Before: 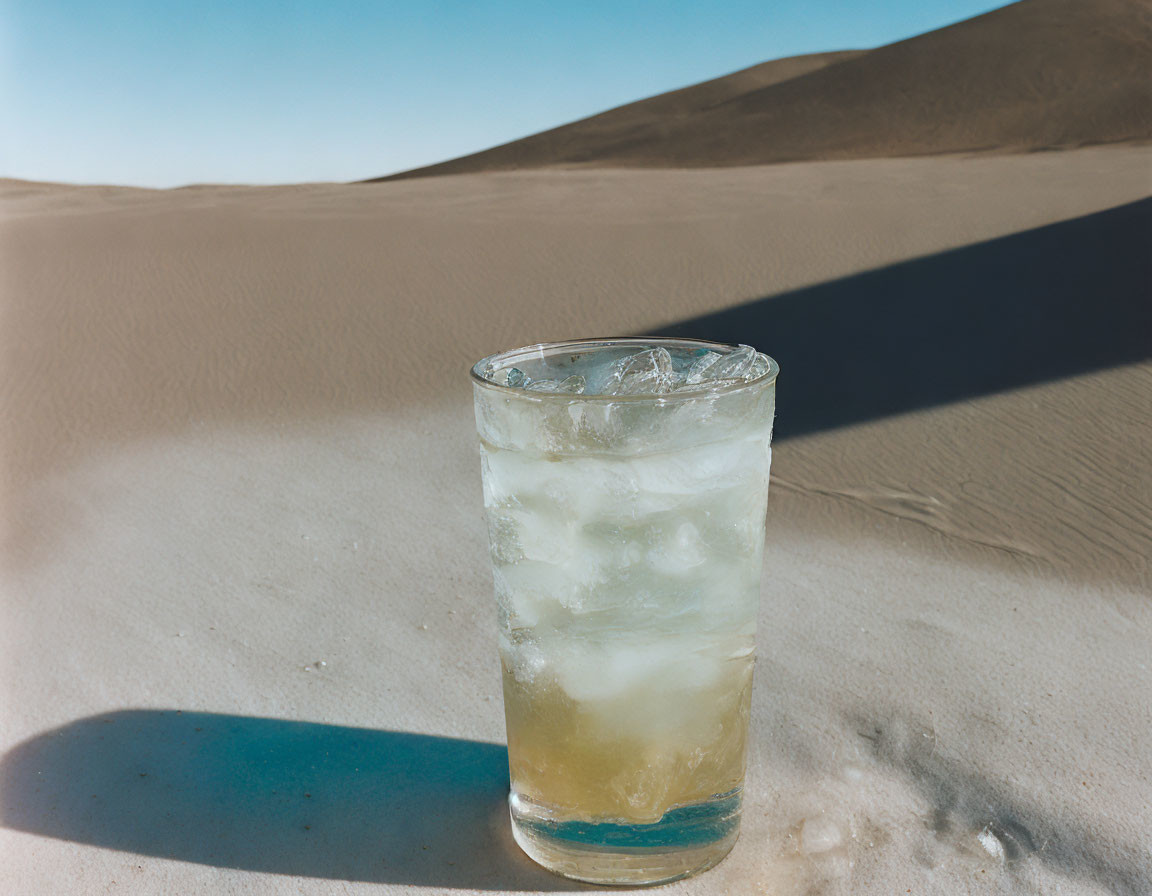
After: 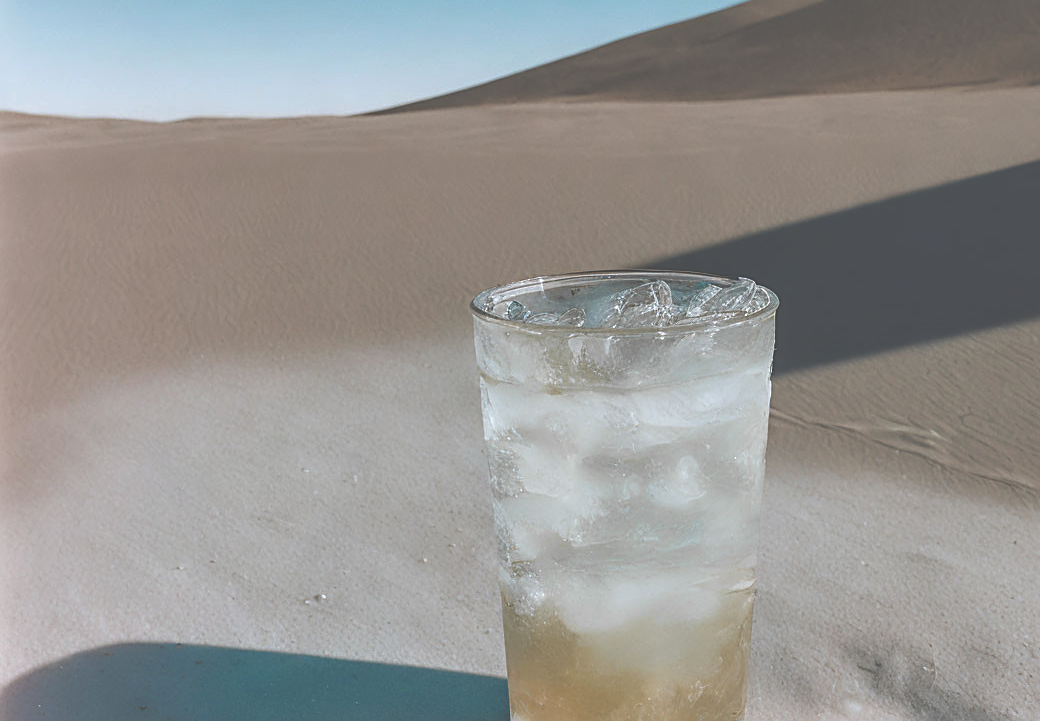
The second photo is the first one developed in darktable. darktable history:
exposure: black level correction -0.087, compensate highlight preservation false
crop: top 7.49%, right 9.717%, bottom 11.943%
color zones: curves: ch1 [(0.29, 0.492) (0.373, 0.185) (0.509, 0.481)]; ch2 [(0.25, 0.462) (0.749, 0.457)], mix 40.67%
local contrast: on, module defaults
base curve: curves: ch0 [(0, 0) (0.74, 0.67) (1, 1)]
sharpen: on, module defaults
white balance: red 1.009, blue 1.027
